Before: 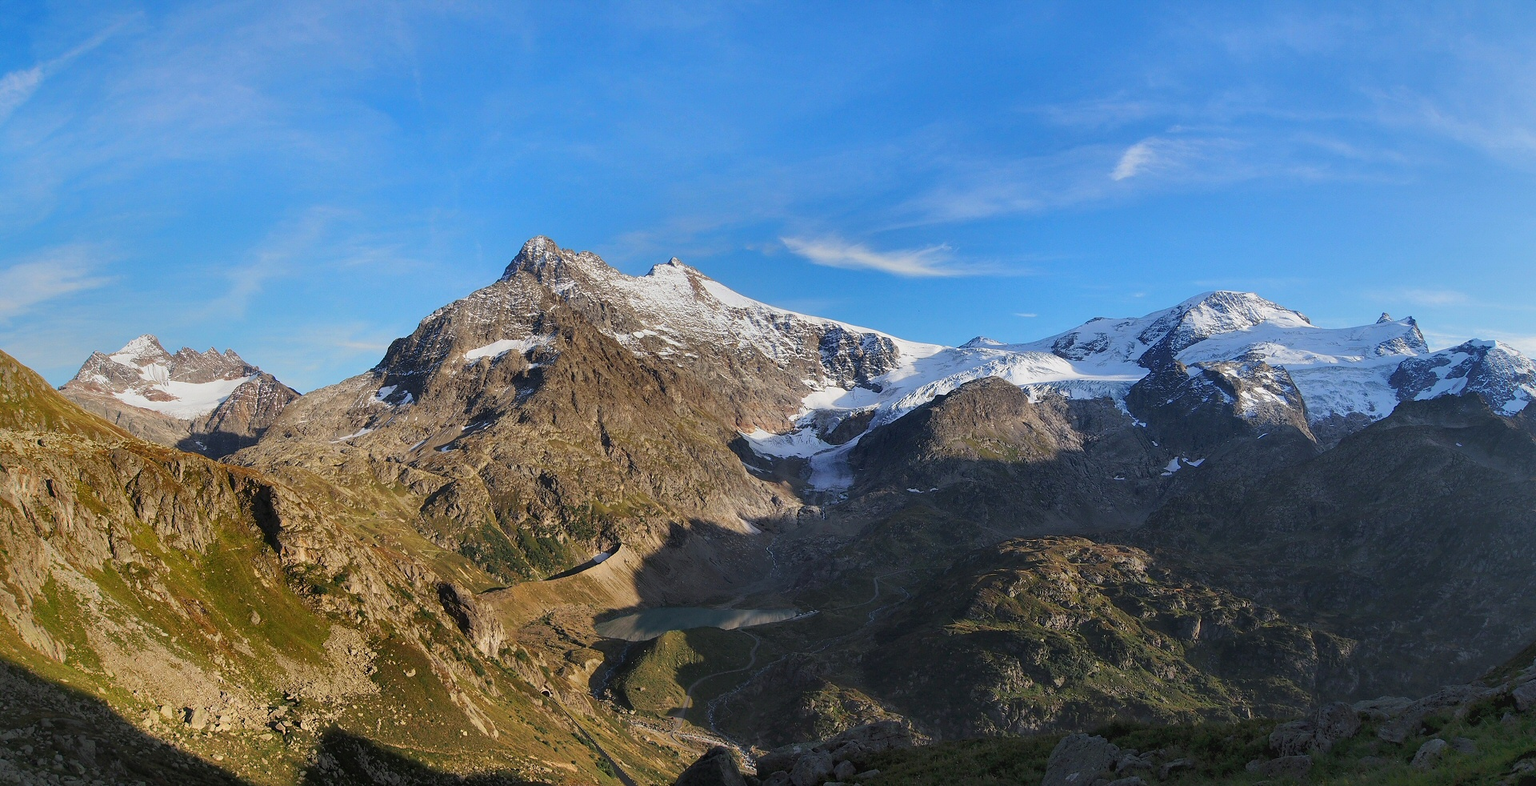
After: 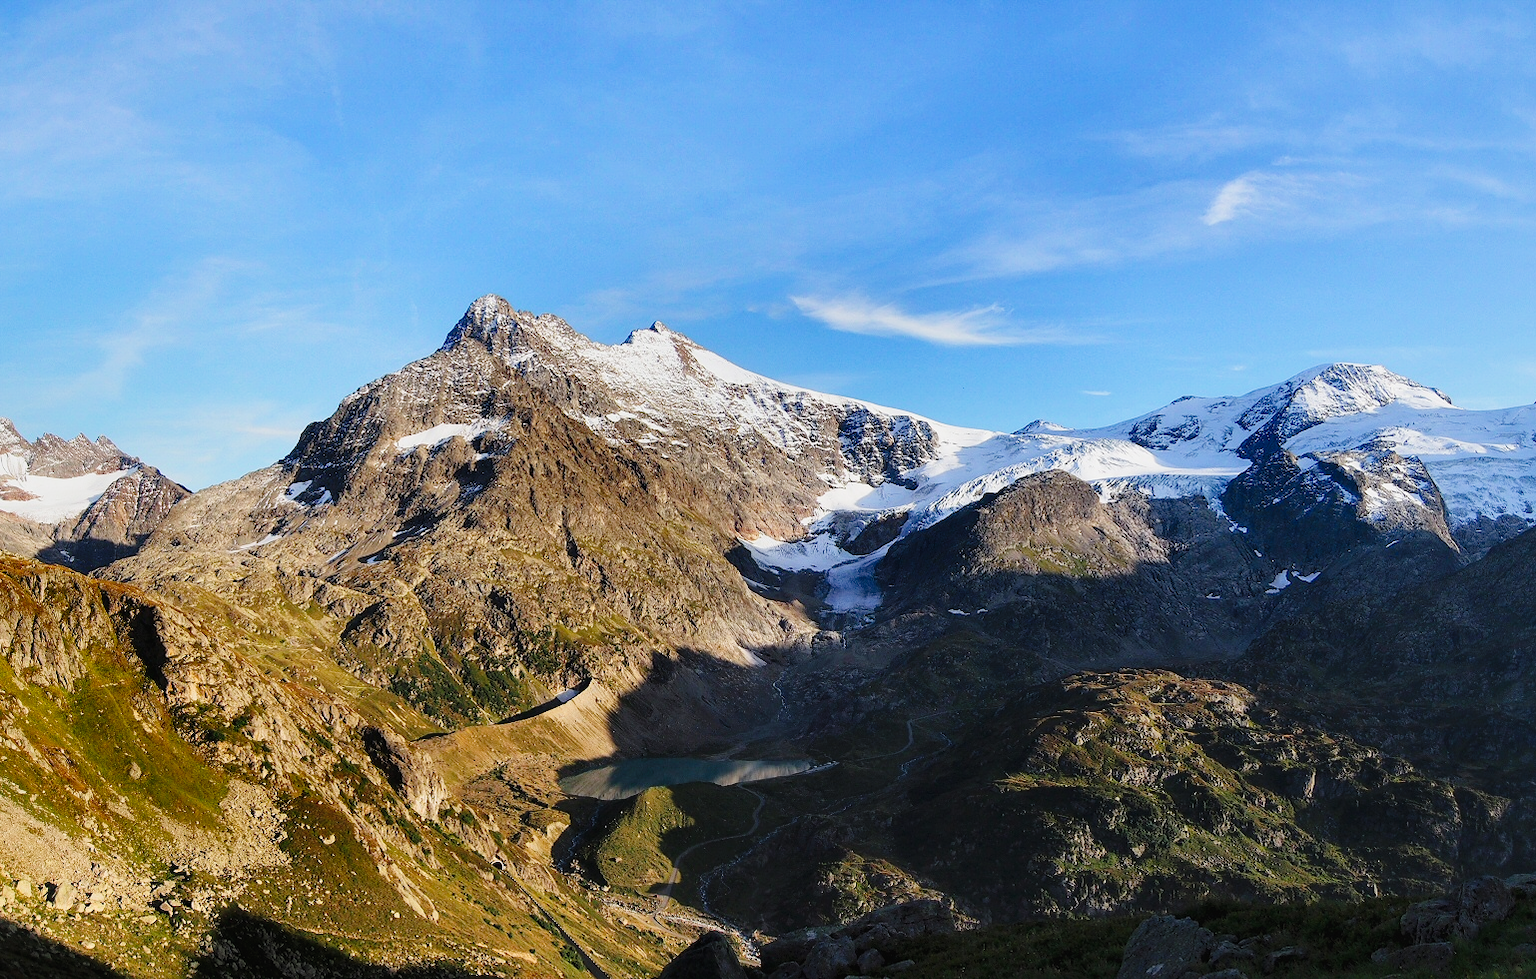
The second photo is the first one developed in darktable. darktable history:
tone curve: curves: ch0 [(0, 0.011) (0.053, 0.026) (0.174, 0.115) (0.398, 0.444) (0.673, 0.775) (0.829, 0.906) (0.991, 0.981)]; ch1 [(0, 0) (0.276, 0.206) (0.409, 0.383) (0.473, 0.458) (0.492, 0.501) (0.512, 0.513) (0.54, 0.543) (0.585, 0.617) (0.659, 0.686) (0.78, 0.8) (1, 1)]; ch2 [(0, 0) (0.438, 0.449) (0.473, 0.469) (0.503, 0.5) (0.523, 0.534) (0.562, 0.594) (0.612, 0.635) (0.695, 0.713) (1, 1)], preserve colors none
crop and rotate: left 9.614%, right 10.28%
contrast brightness saturation: contrast 0.052
